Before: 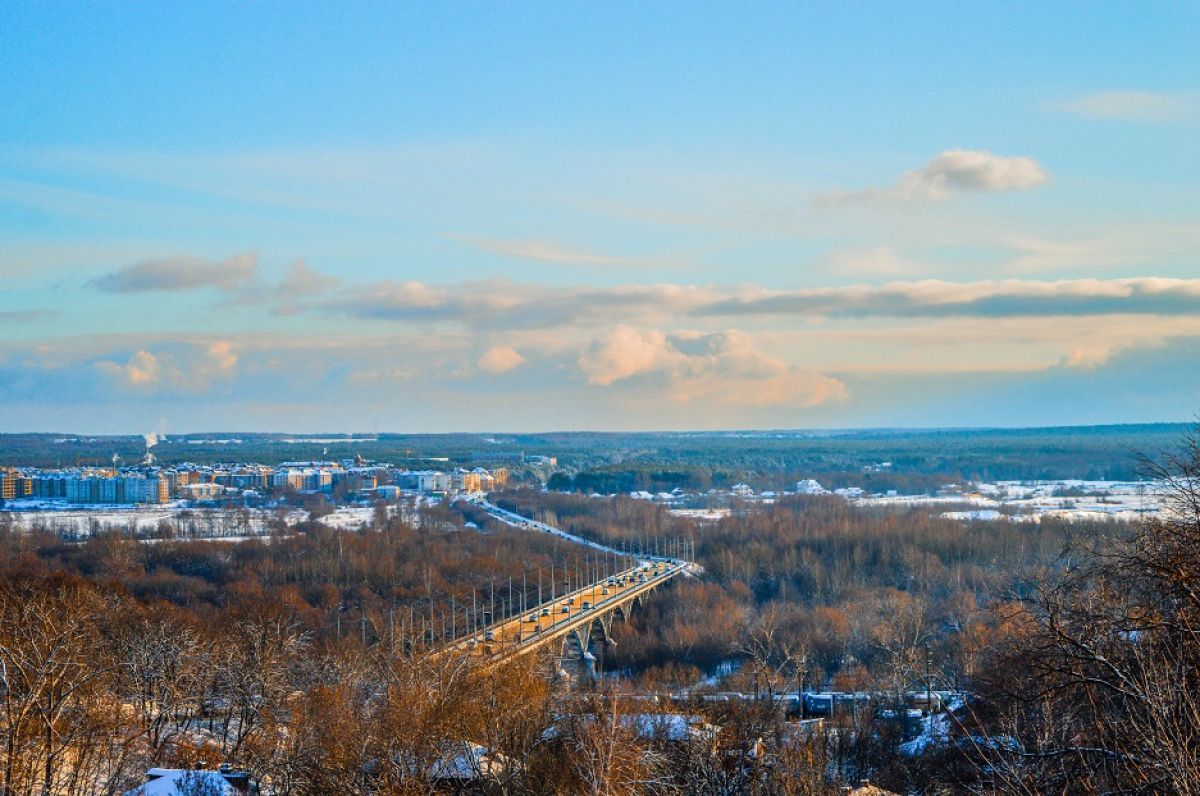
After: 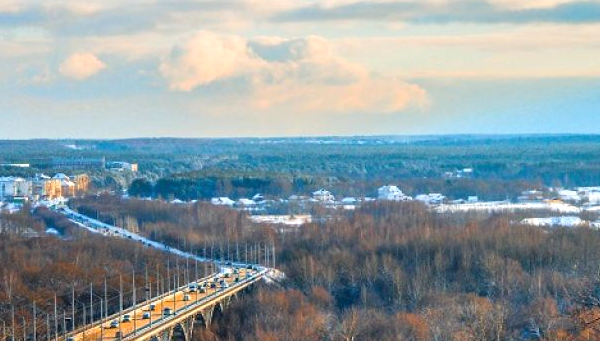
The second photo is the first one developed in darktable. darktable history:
tone equalizer: -8 EV -0.436 EV, -7 EV -0.363 EV, -6 EV -0.312 EV, -5 EV -0.202 EV, -3 EV 0.201 EV, -2 EV 0.309 EV, -1 EV 0.367 EV, +0 EV 0.445 EV
crop: left 34.943%, top 36.965%, right 15.034%, bottom 20.08%
